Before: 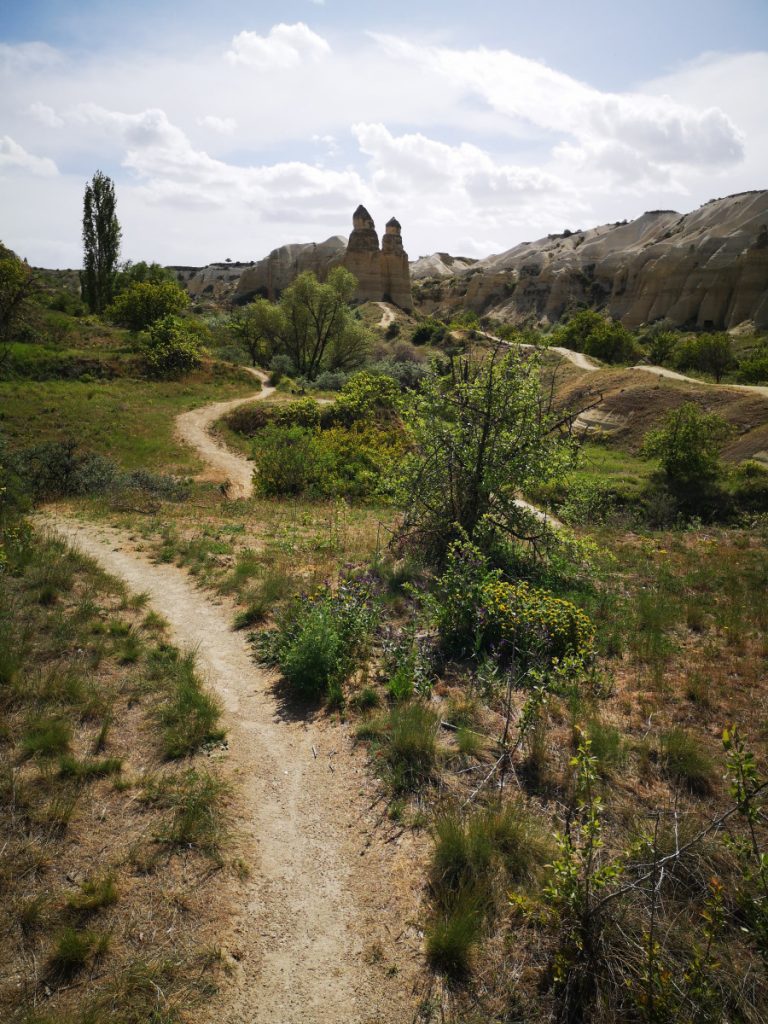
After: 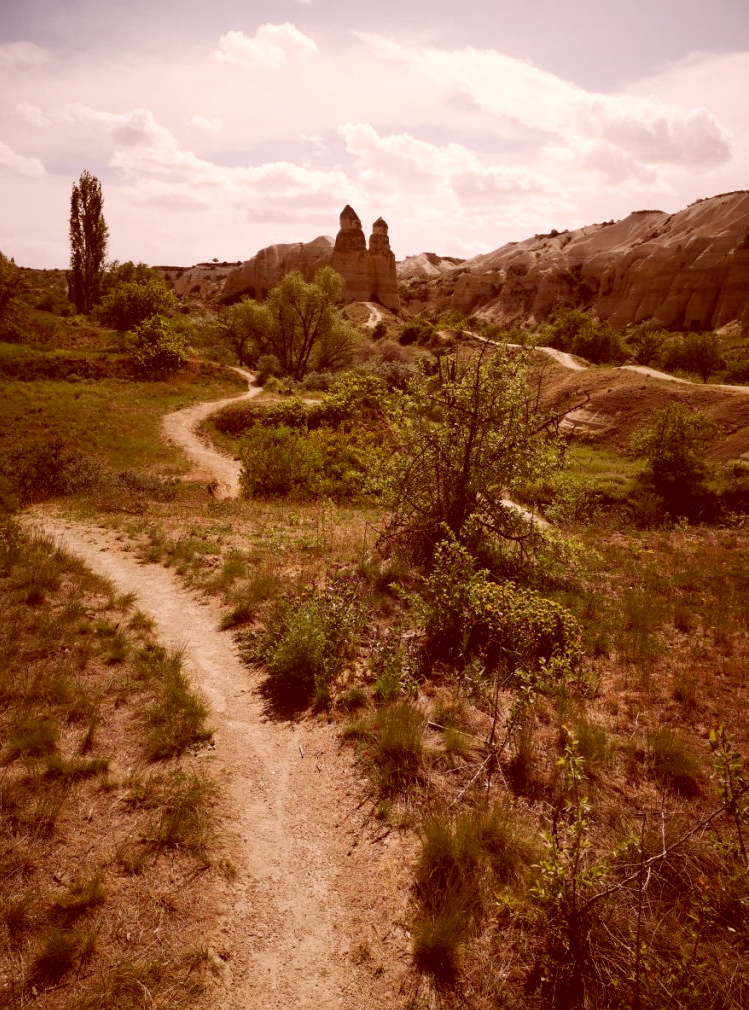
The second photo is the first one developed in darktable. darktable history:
crop and rotate: left 1.792%, right 0.621%, bottom 1.348%
color correction: highlights a* 9.16, highlights b* 8.53, shadows a* 39.88, shadows b* 39.78, saturation 0.785
